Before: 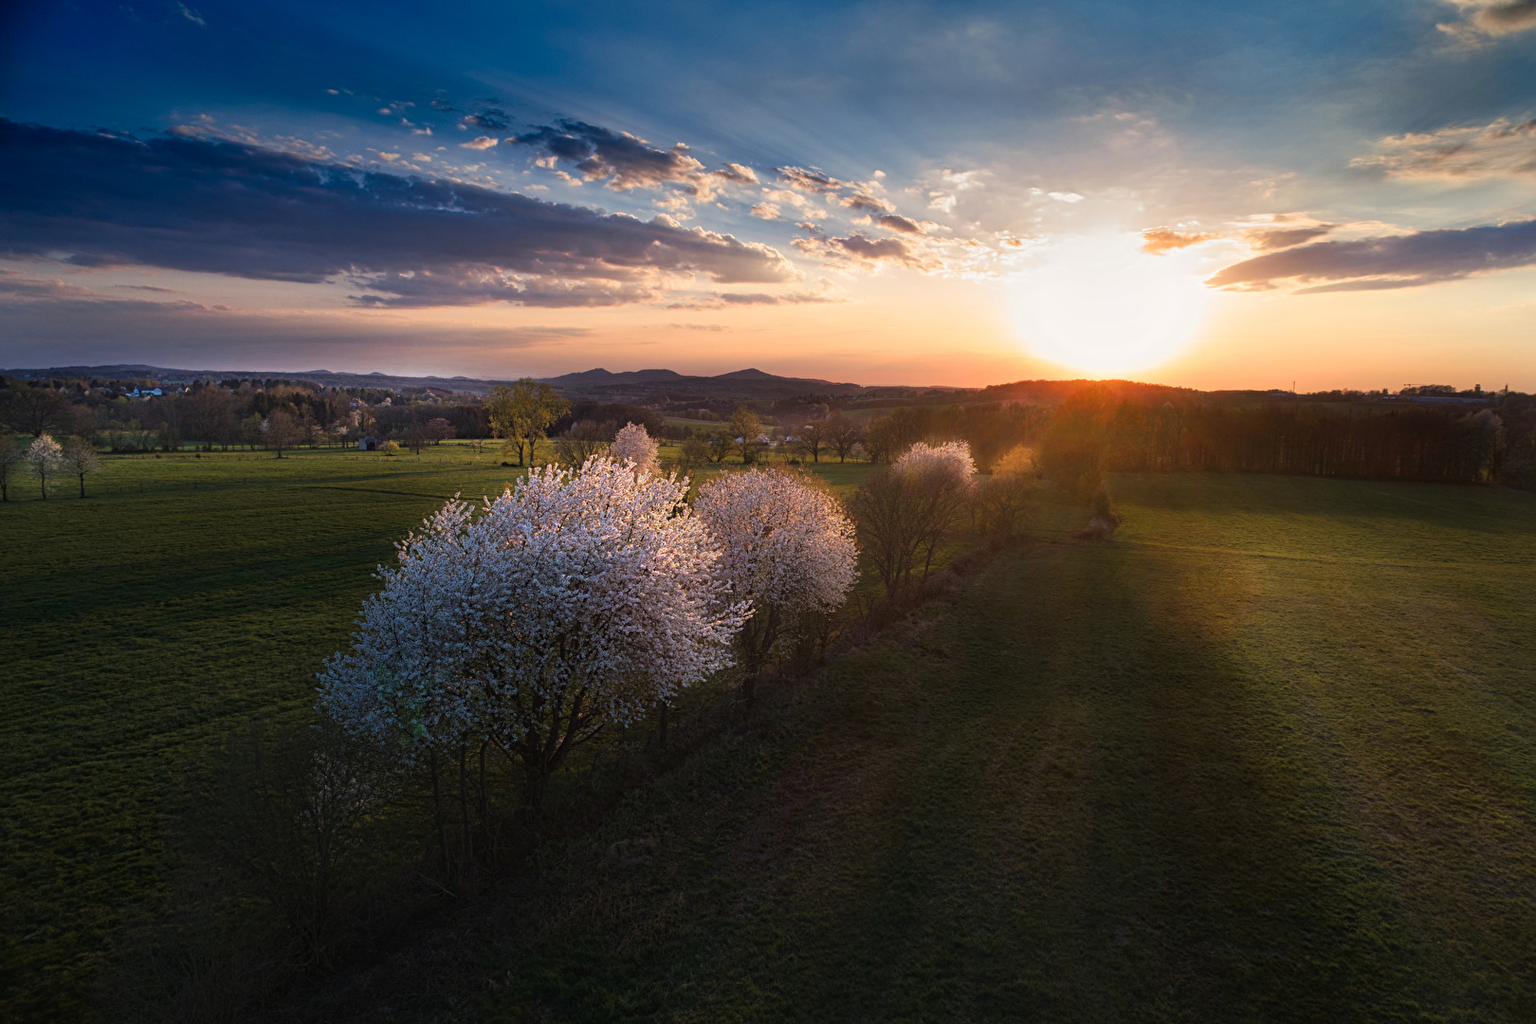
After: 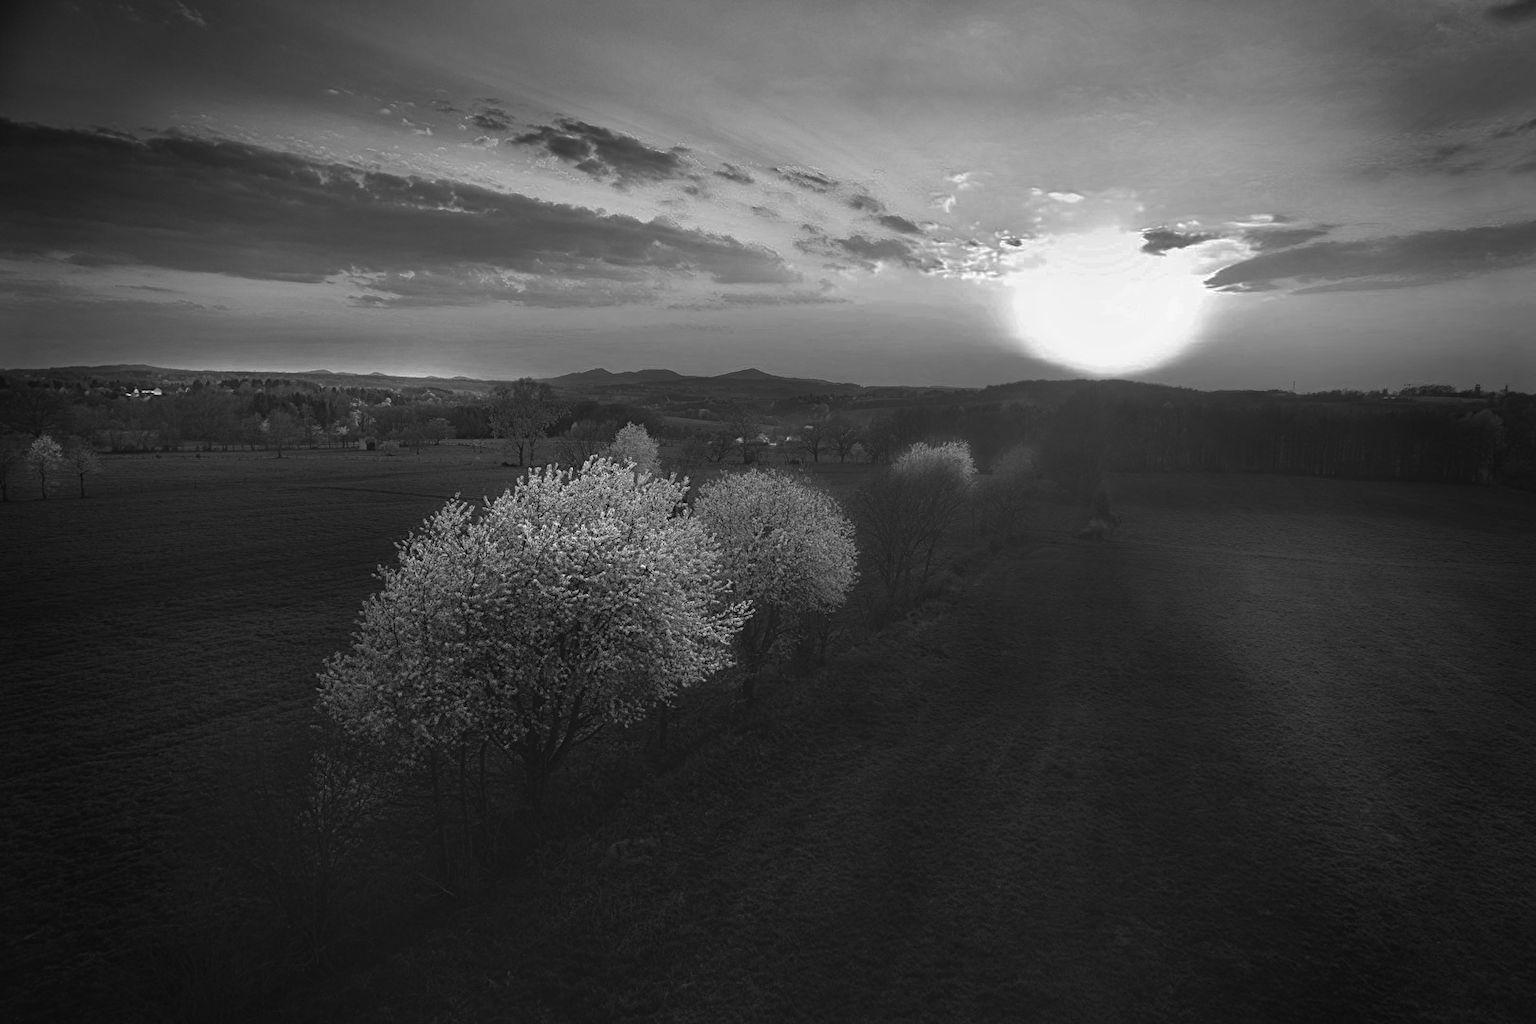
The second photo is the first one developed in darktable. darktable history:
vignetting: fall-off start 75.87%, fall-off radius 26.42%, width/height ratio 0.967, unbound false
color zones: curves: ch0 [(0.287, 0.048) (0.493, 0.484) (0.737, 0.816)]; ch1 [(0, 0) (0.143, 0) (0.286, 0) (0.429, 0) (0.571, 0) (0.714, 0) (0.857, 0)]
contrast brightness saturation: contrast -0.099, saturation -0.101
color balance rgb: perceptual saturation grading › global saturation 0.7%, perceptual brilliance grading › global brilliance 15.567%, perceptual brilliance grading › shadows -35.294%, contrast -10.261%
